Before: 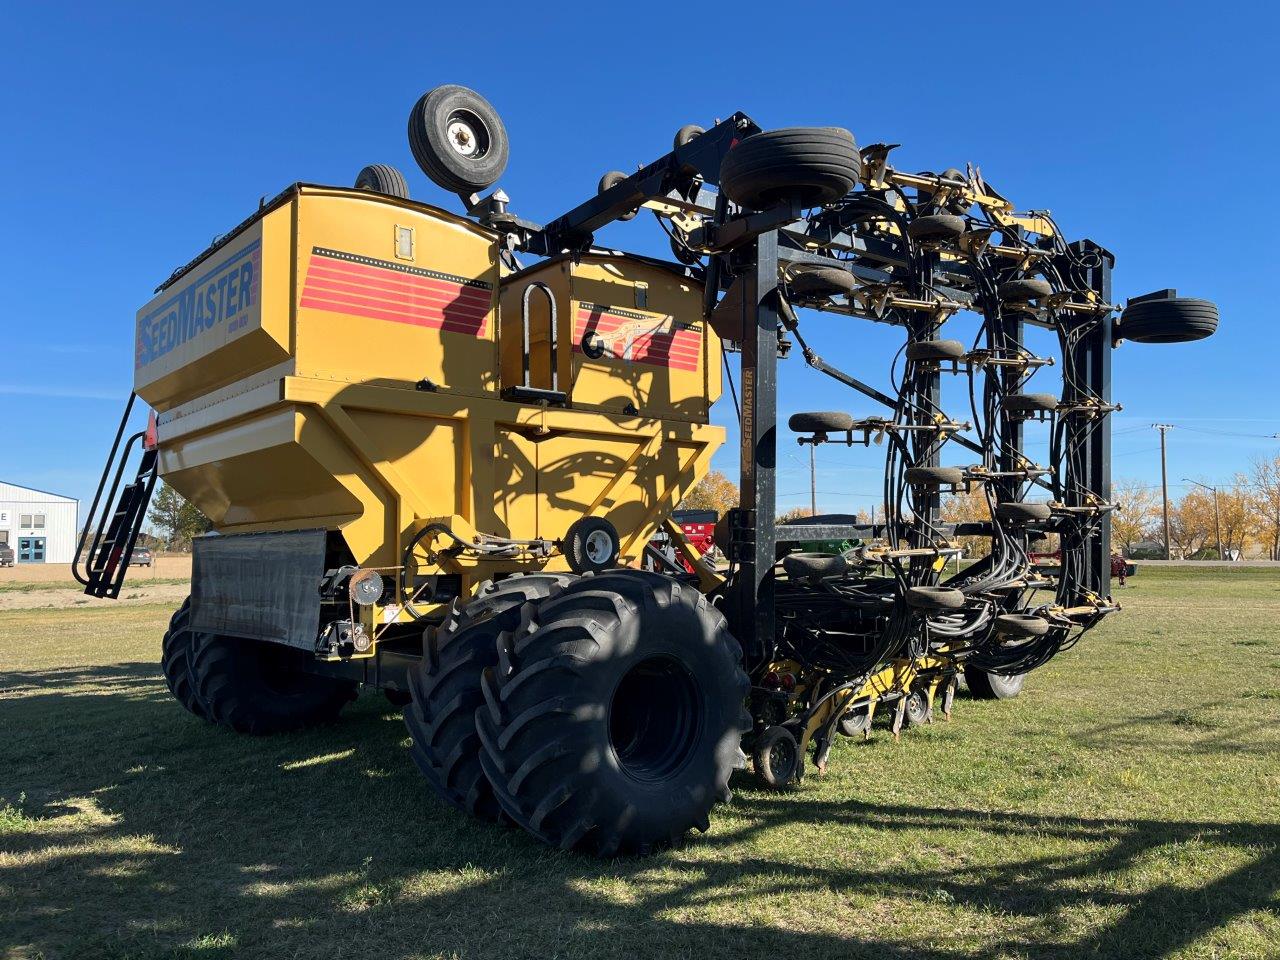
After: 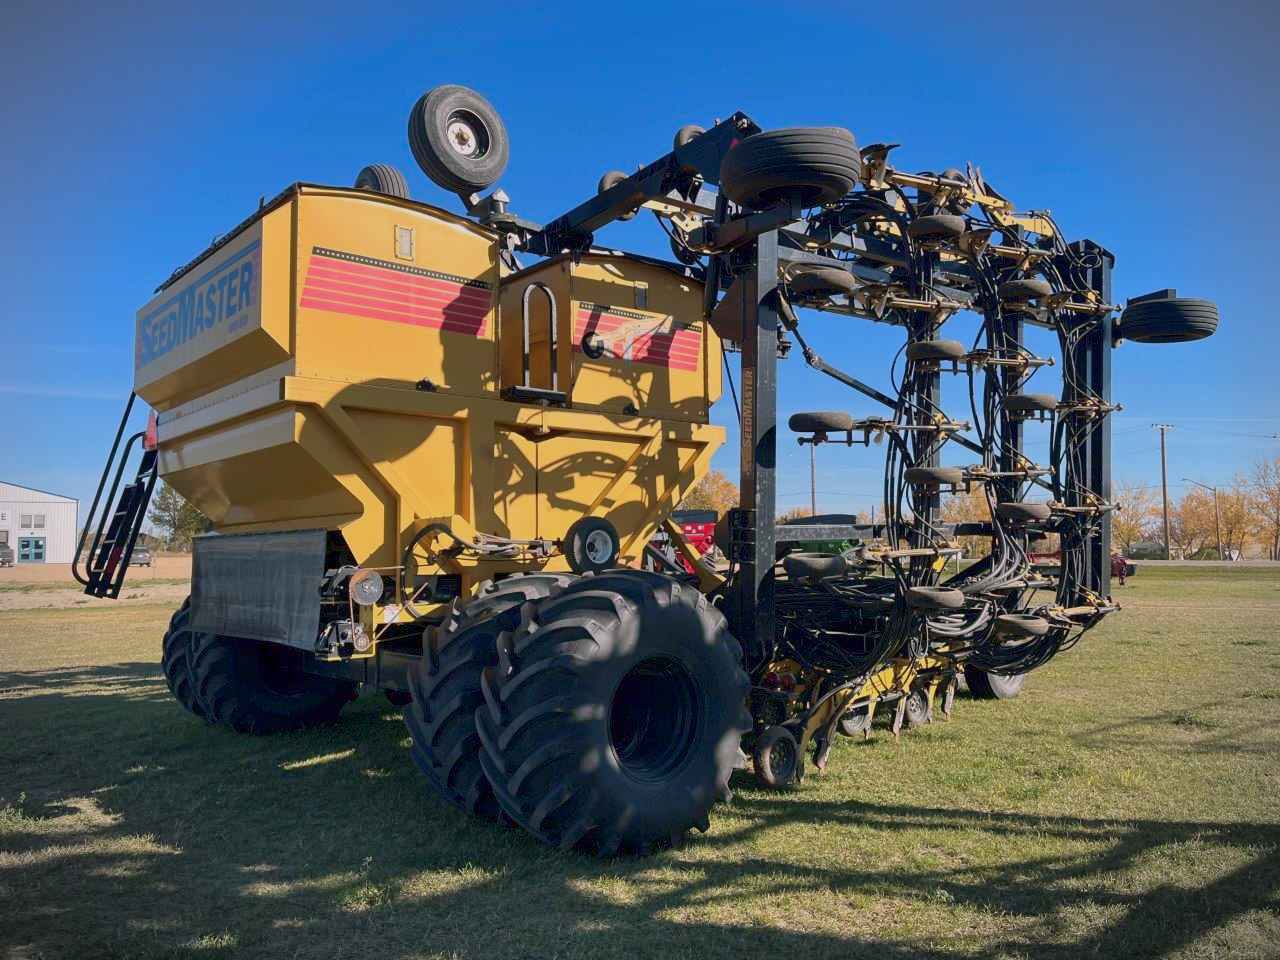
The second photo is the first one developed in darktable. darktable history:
color balance rgb: highlights gain › chroma 1.483%, highlights gain › hue 310.07°, perceptual saturation grading › global saturation 0.344%, hue shift -3.16°, contrast -20.981%
vignetting: fall-off start 89.45%, fall-off radius 42.98%, width/height ratio 1.164
